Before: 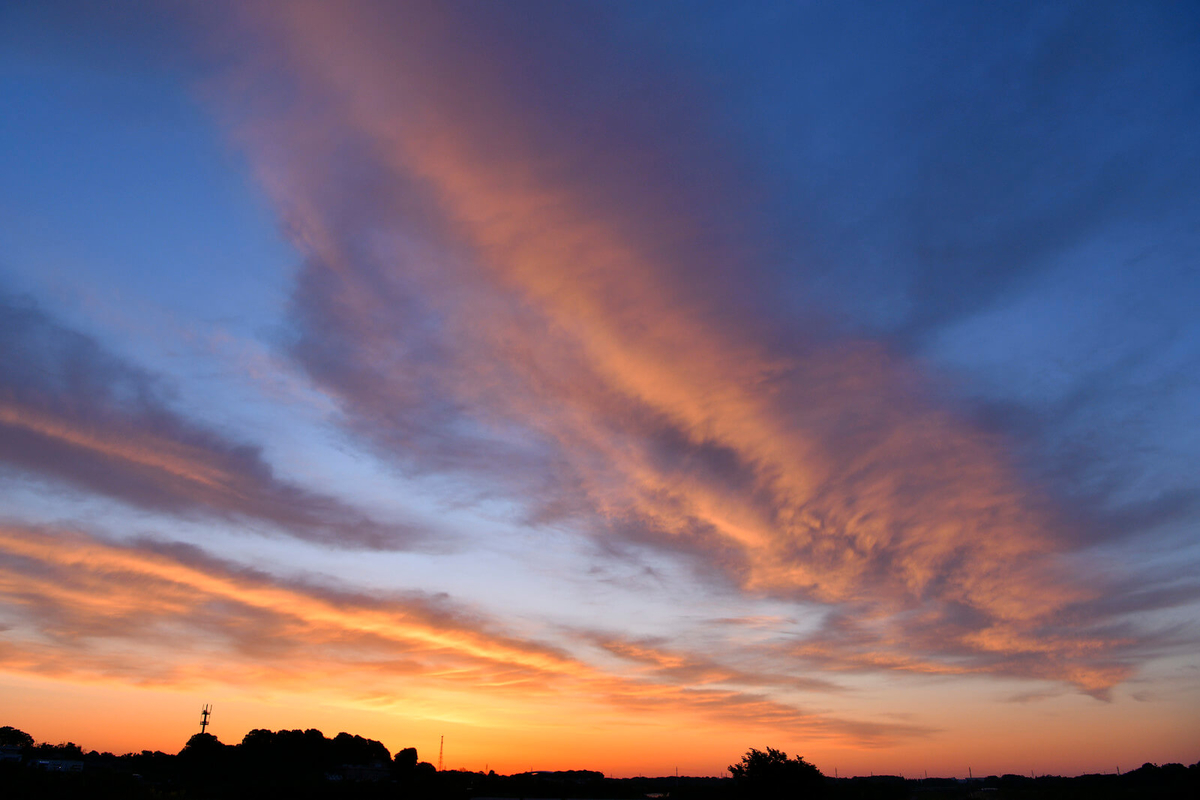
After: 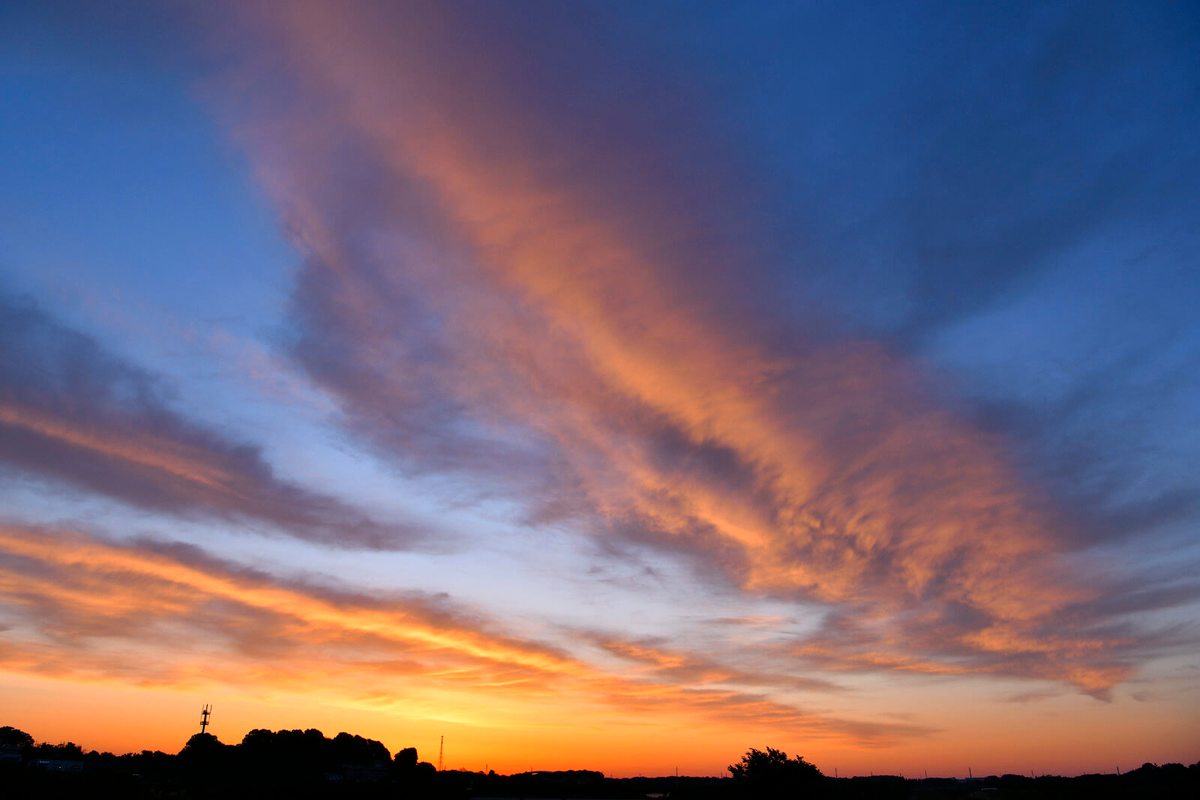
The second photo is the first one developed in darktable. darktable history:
color balance rgb: shadows lift › chroma 0.815%, shadows lift › hue 114.02°, perceptual saturation grading › global saturation 8.891%, contrast 4.539%
